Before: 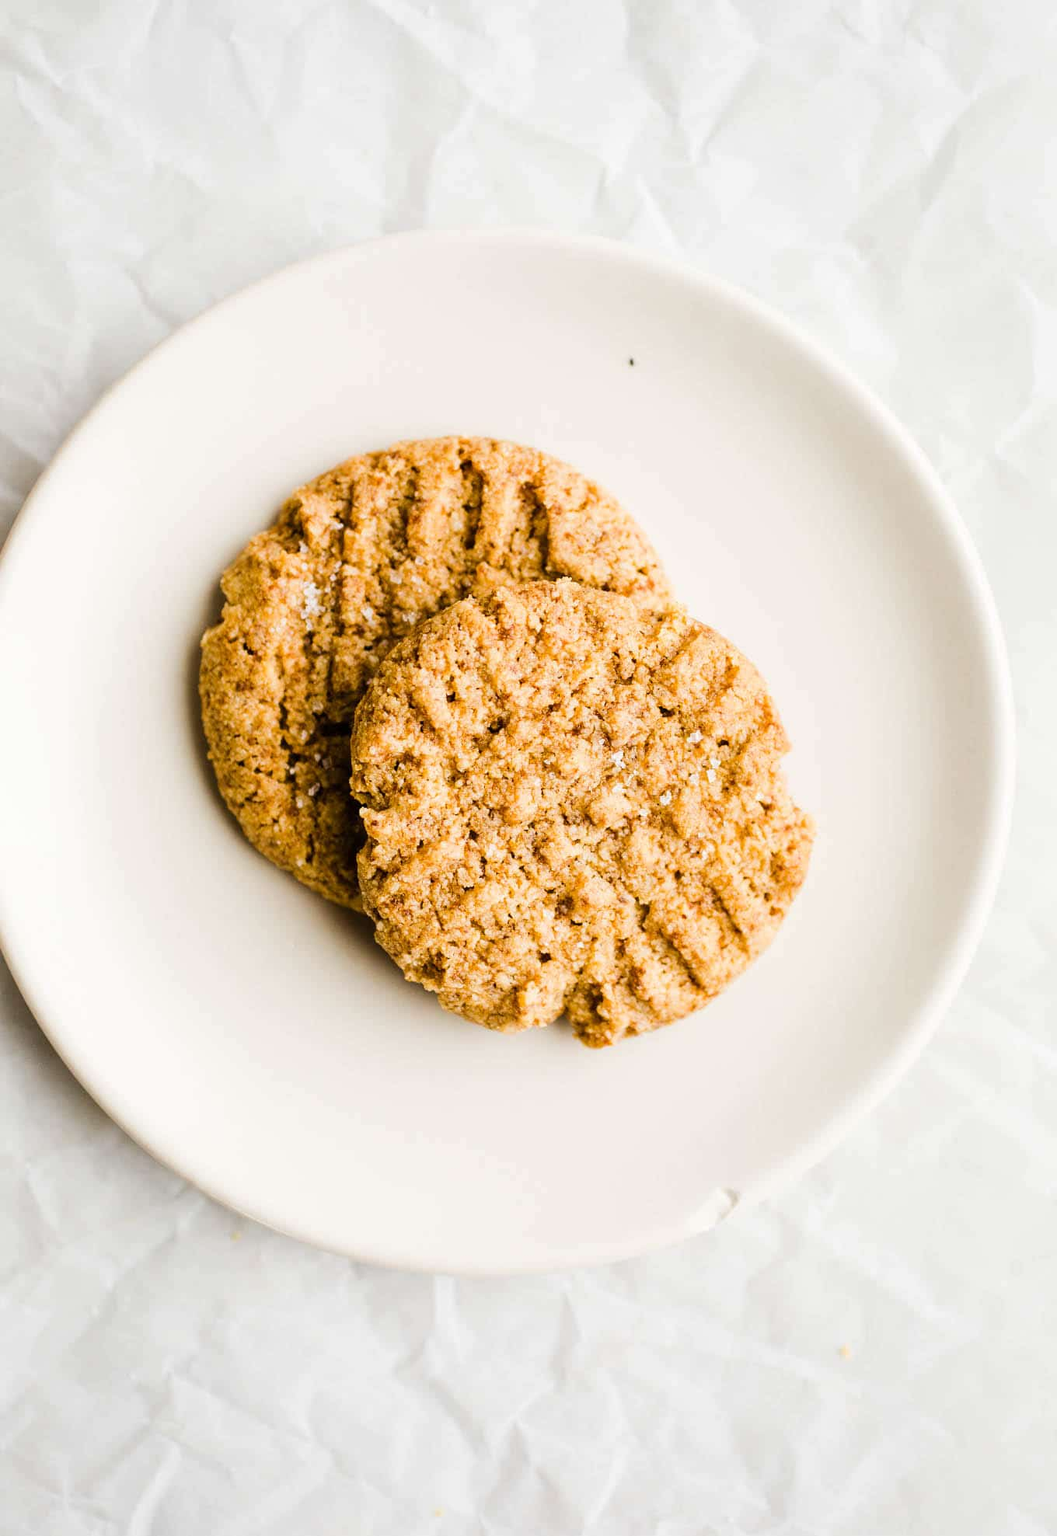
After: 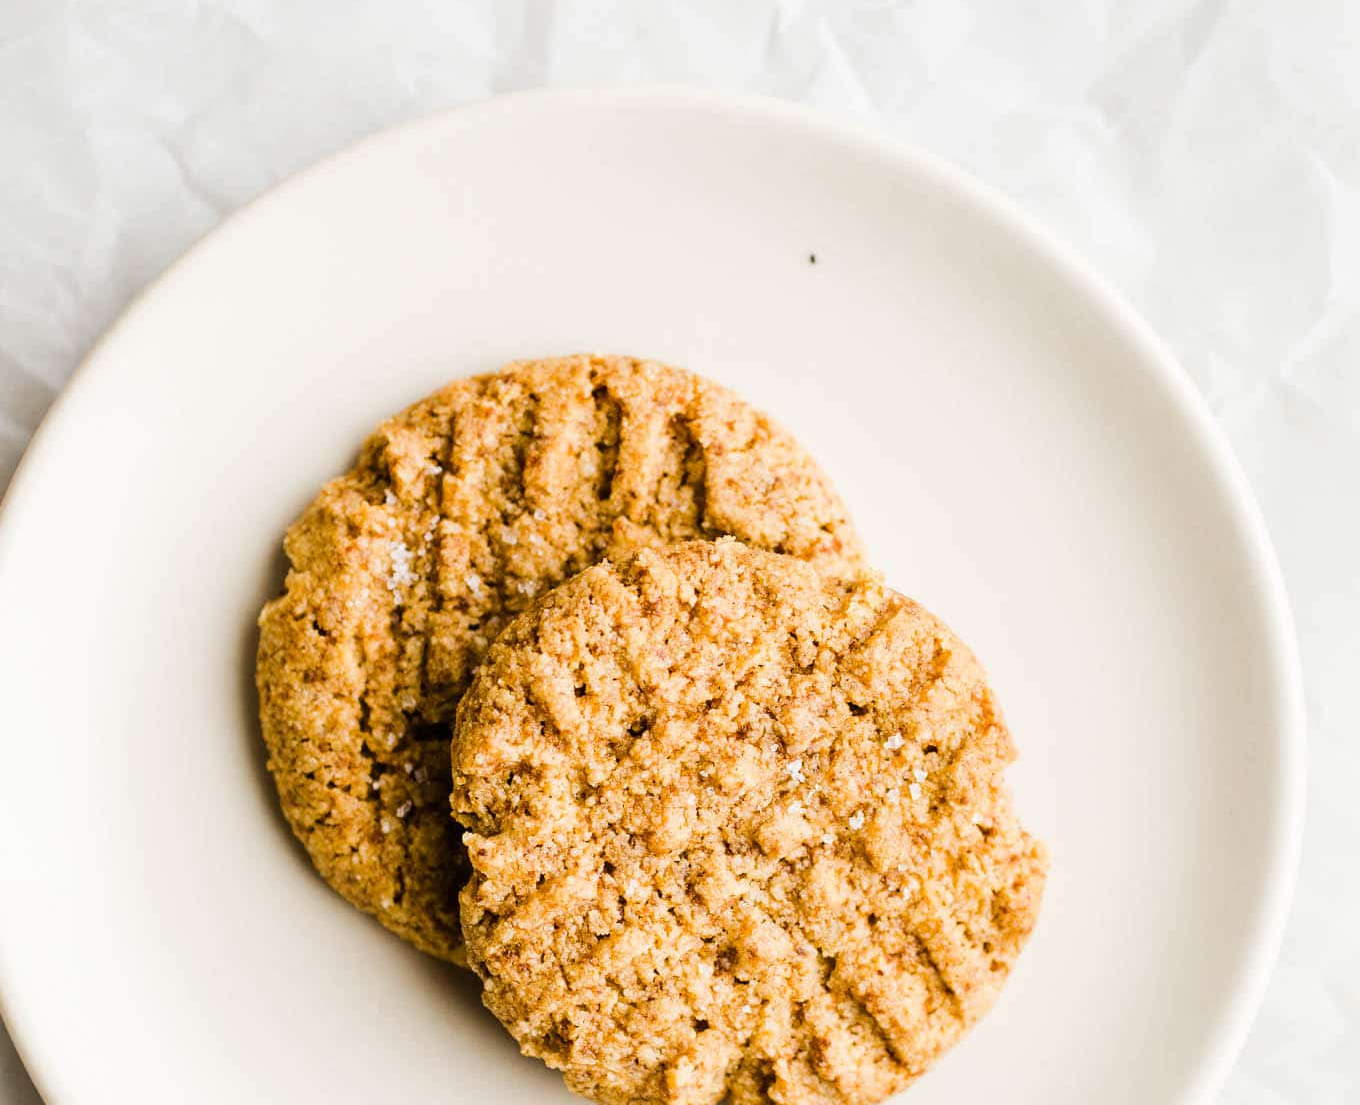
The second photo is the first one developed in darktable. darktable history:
crop and rotate: top 10.497%, bottom 33.583%
